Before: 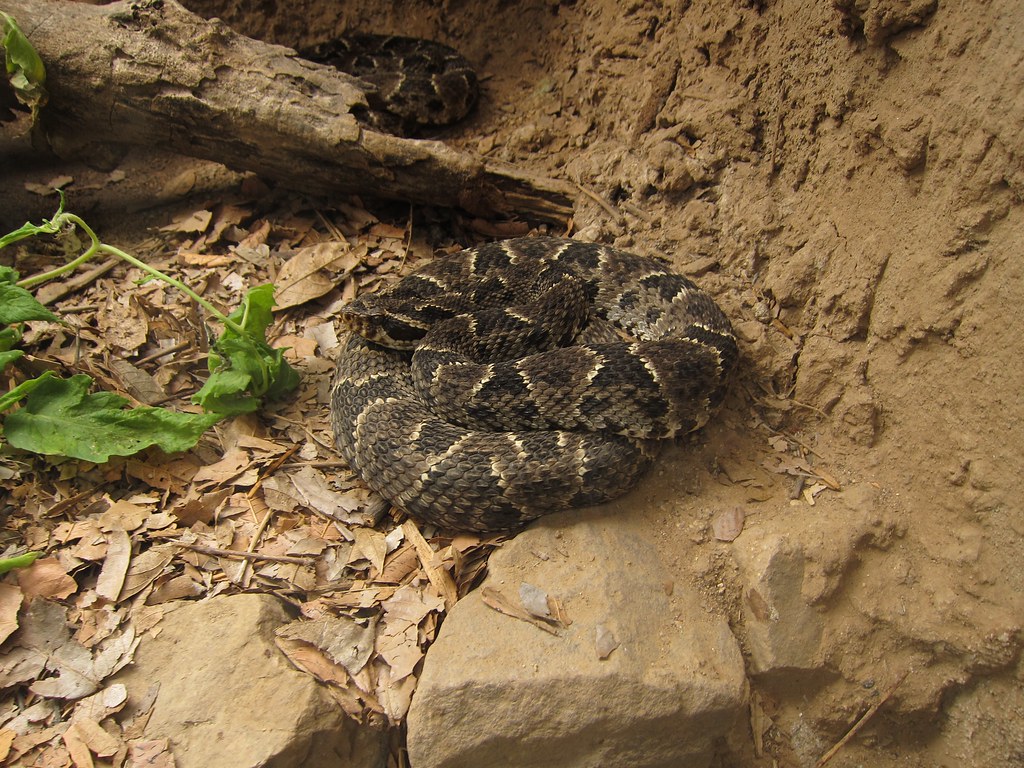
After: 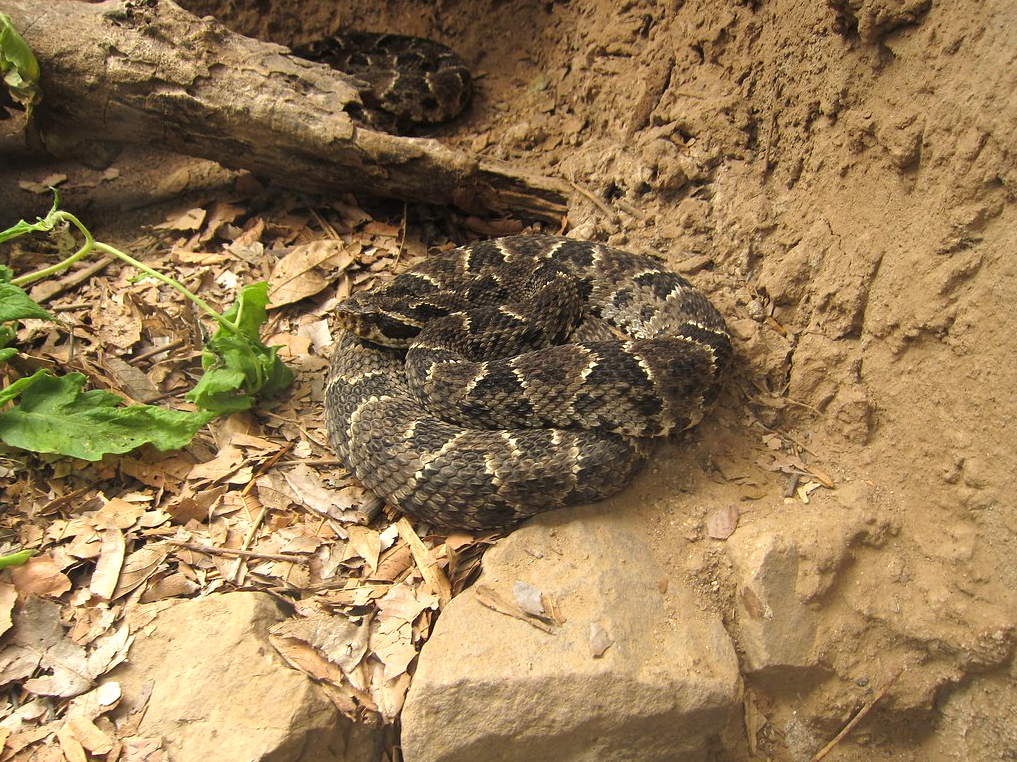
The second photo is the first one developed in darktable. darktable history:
crop and rotate: left 0.629%, top 0.384%, bottom 0.389%
exposure: exposure 0.602 EV, compensate highlight preservation false
